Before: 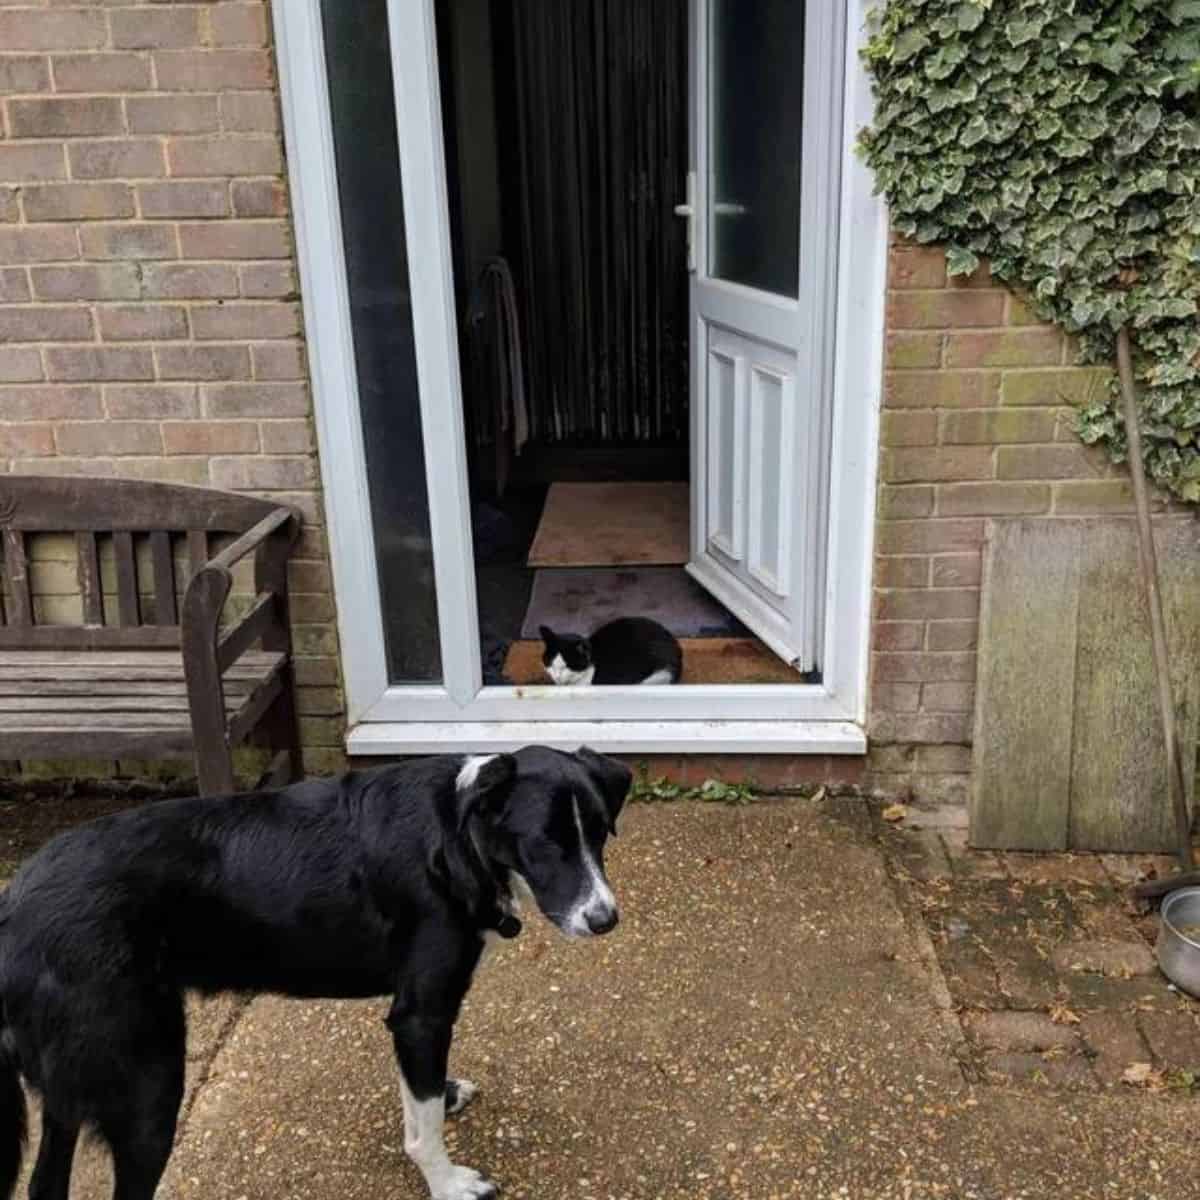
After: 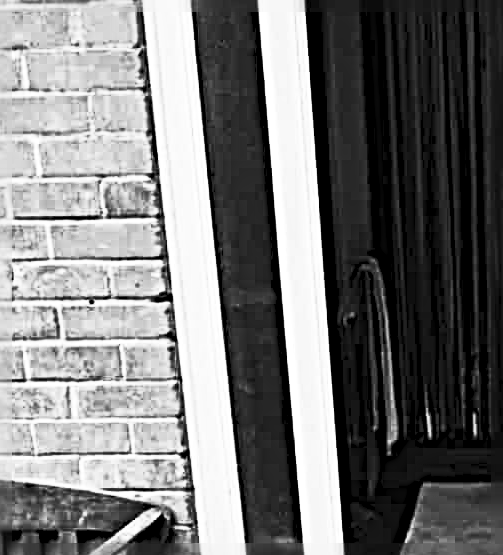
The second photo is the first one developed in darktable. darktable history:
contrast brightness saturation: contrast 0.53, brightness 0.47, saturation -1
crop and rotate: left 10.817%, top 0.062%, right 47.194%, bottom 53.626%
sharpen: radius 6.3, amount 1.8, threshold 0
